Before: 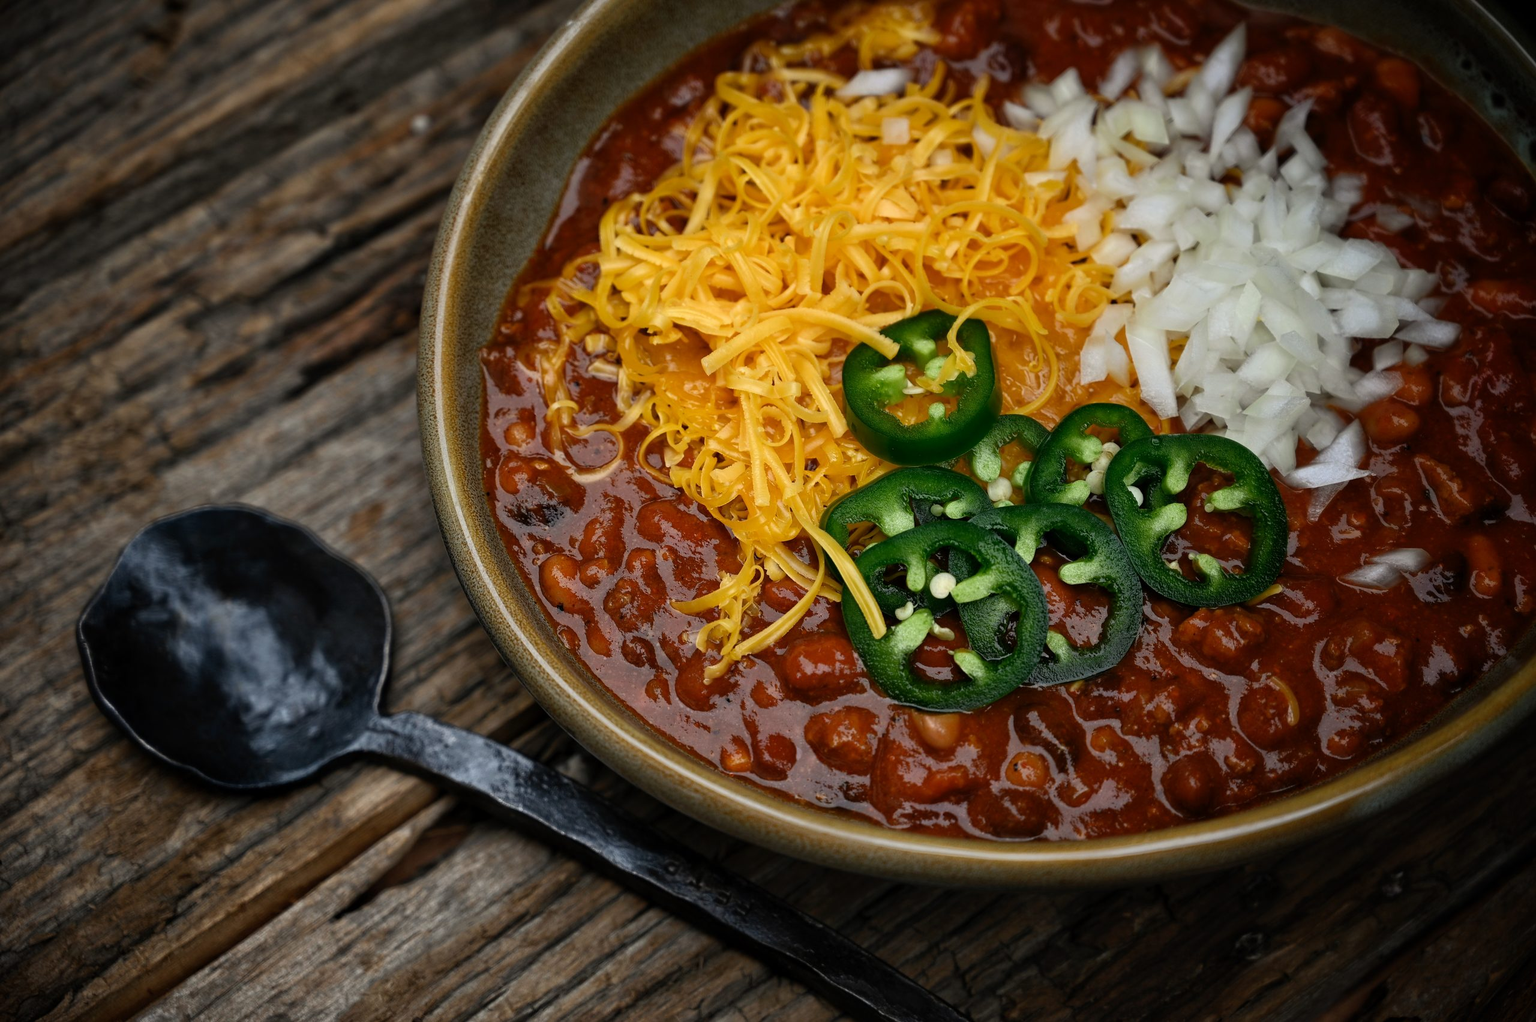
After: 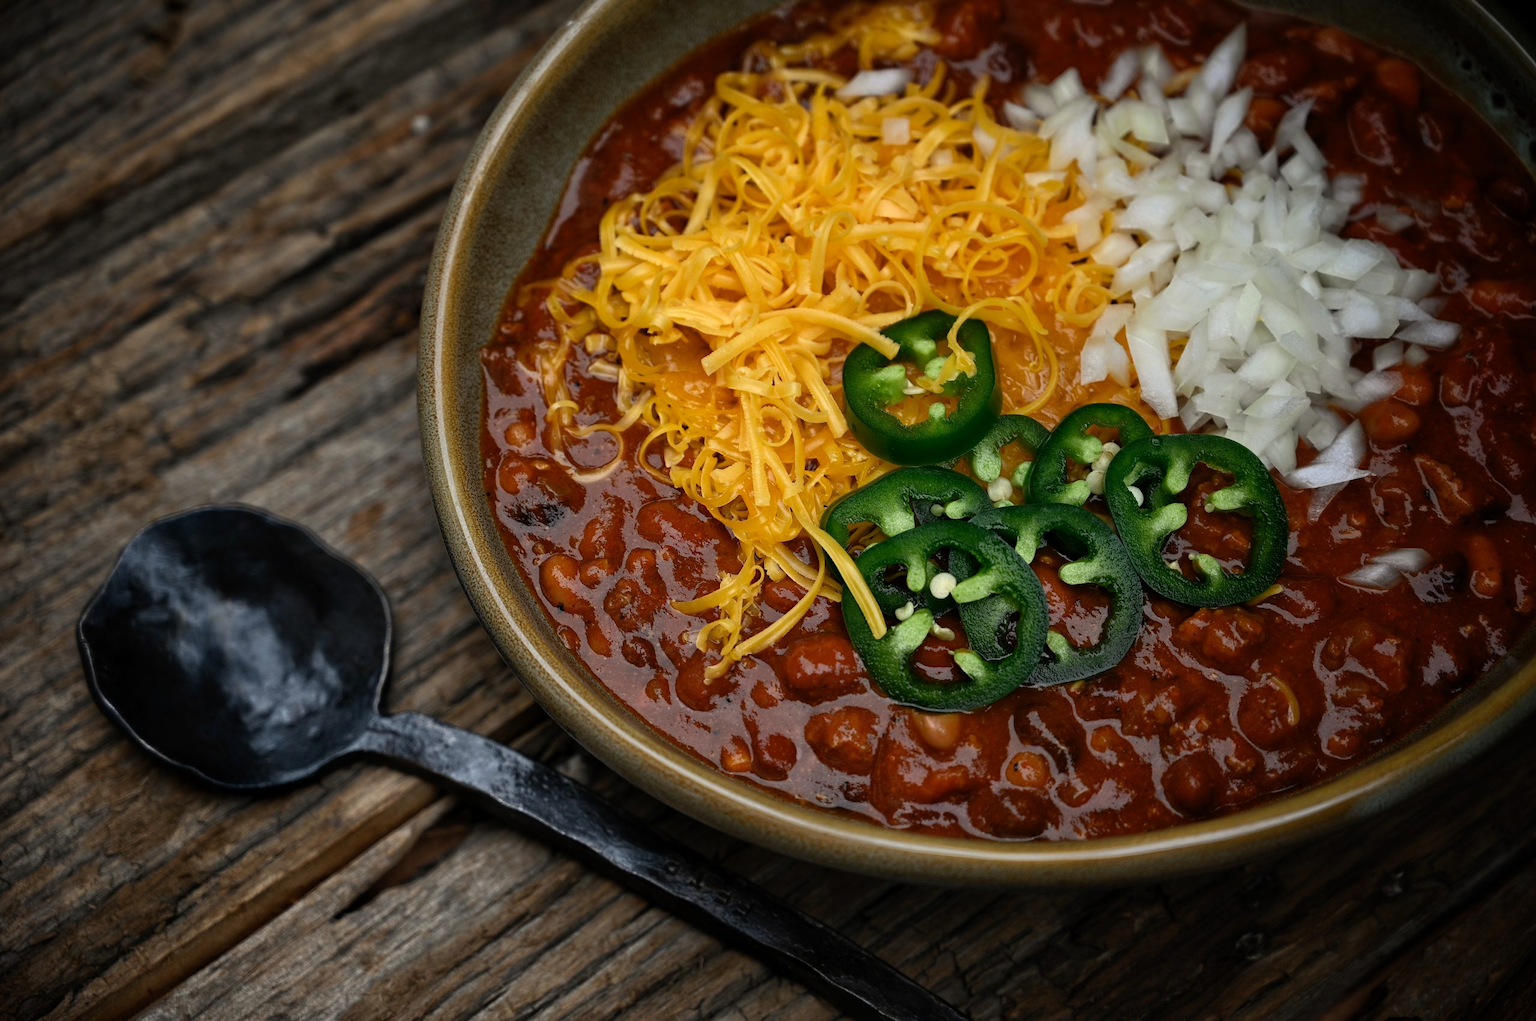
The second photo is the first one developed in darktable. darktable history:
base curve: curves: ch0 [(0, 0) (0.303, 0.277) (1, 1)], preserve colors none
